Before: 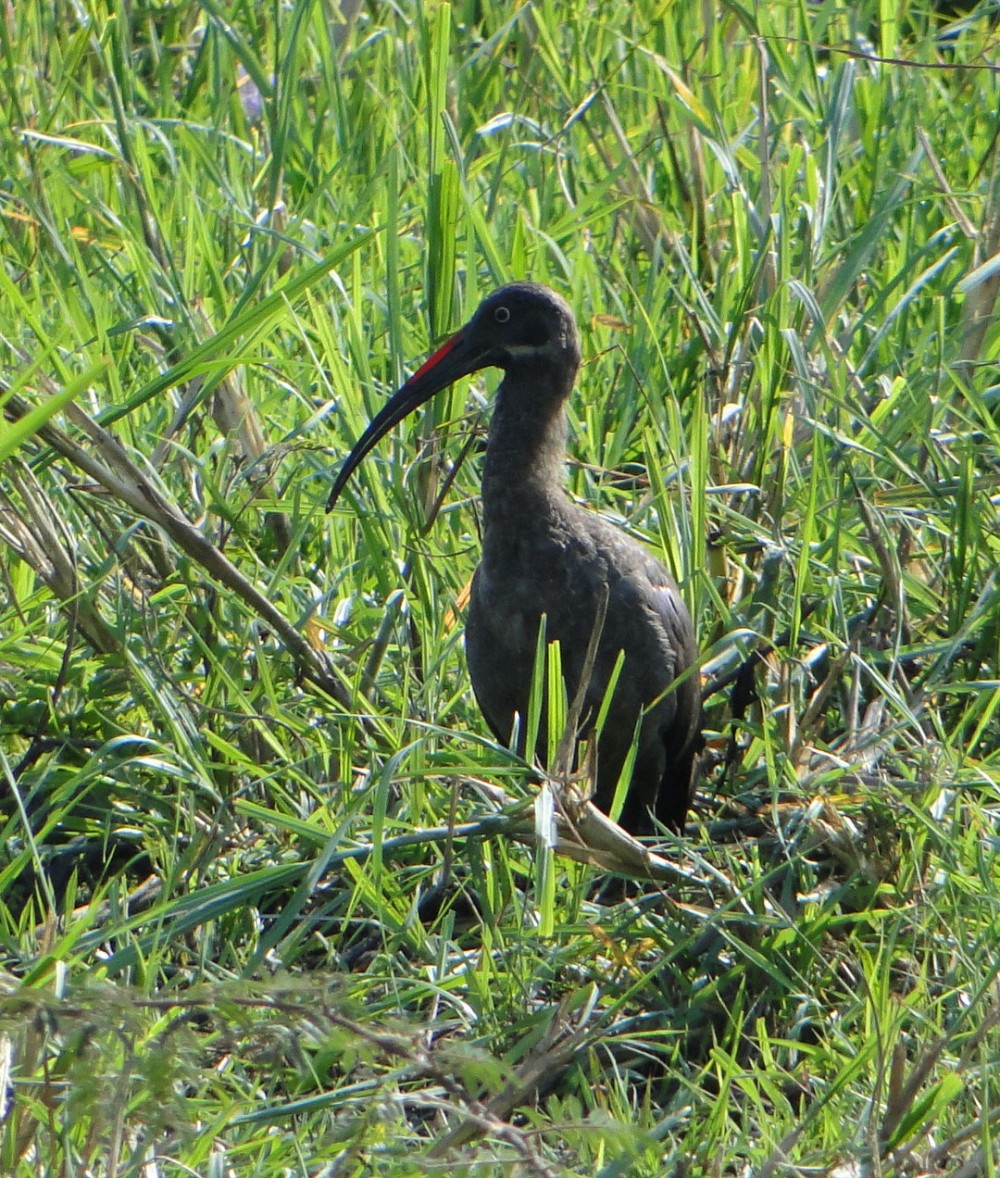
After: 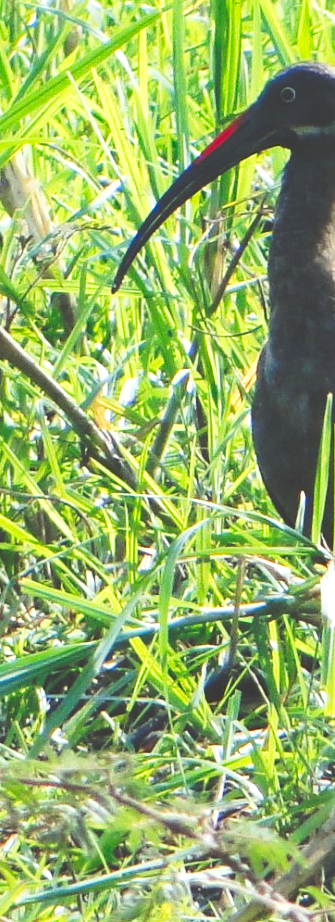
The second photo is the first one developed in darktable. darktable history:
crop and rotate: left 21.434%, top 18.74%, right 44.989%, bottom 2.988%
contrast brightness saturation: contrast 0.076, saturation 0.197
tone curve: curves: ch0 [(0, 0) (0.003, 0.203) (0.011, 0.203) (0.025, 0.21) (0.044, 0.22) (0.069, 0.231) (0.1, 0.243) (0.136, 0.255) (0.177, 0.277) (0.224, 0.305) (0.277, 0.346) (0.335, 0.412) (0.399, 0.492) (0.468, 0.571) (0.543, 0.658) (0.623, 0.75) (0.709, 0.837) (0.801, 0.905) (0.898, 0.955) (1, 1)], preserve colors none
shadows and highlights: radius 127.88, shadows 21.07, highlights -21.12, low approximation 0.01
exposure: black level correction 0, exposure 0.598 EV, compensate exposure bias true, compensate highlight preservation false
